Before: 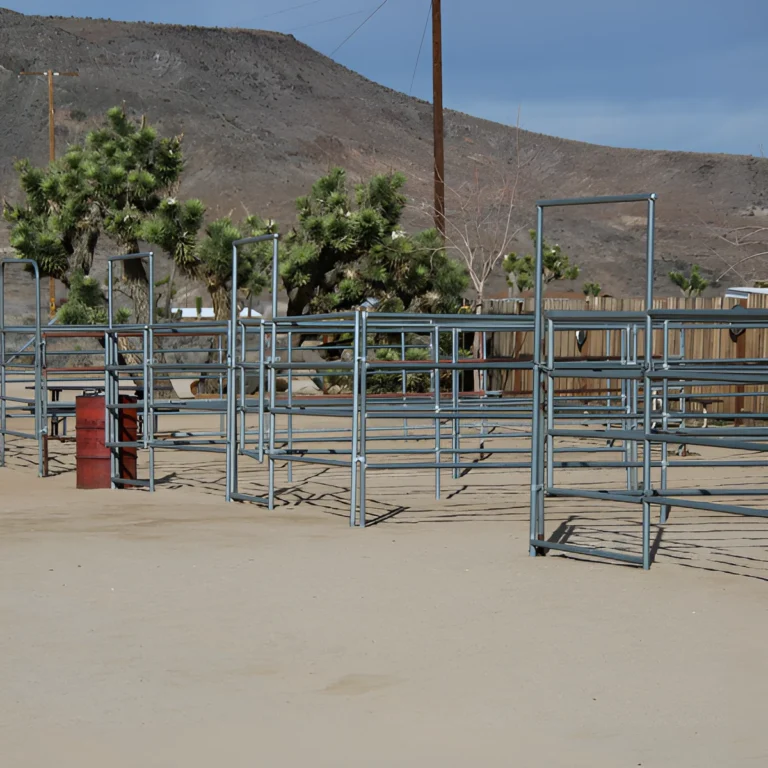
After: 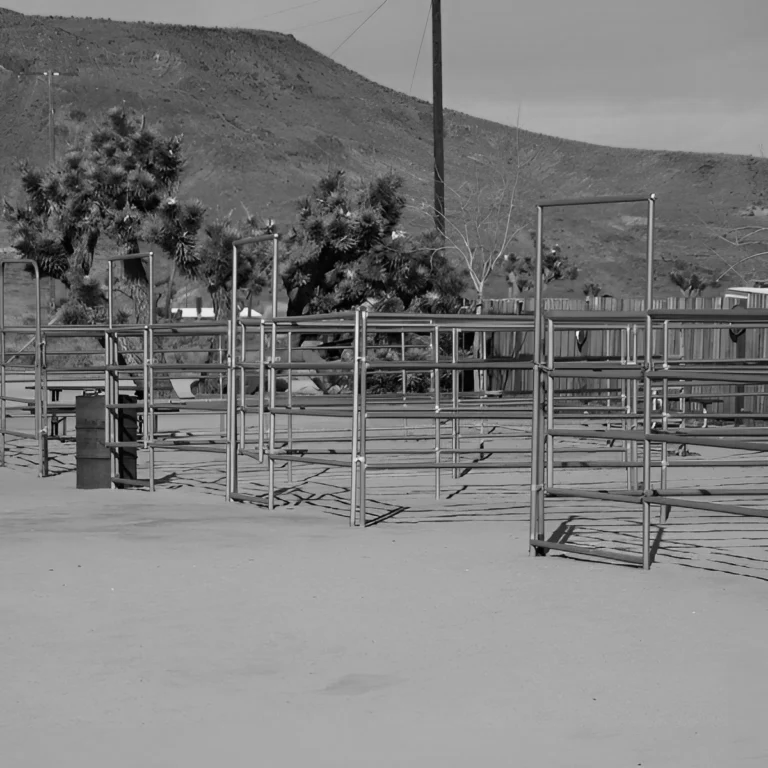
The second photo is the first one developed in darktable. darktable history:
color calibration: output gray [0.18, 0.41, 0.41, 0], illuminant as shot in camera, x 0.366, y 0.378, temperature 4423.64 K
